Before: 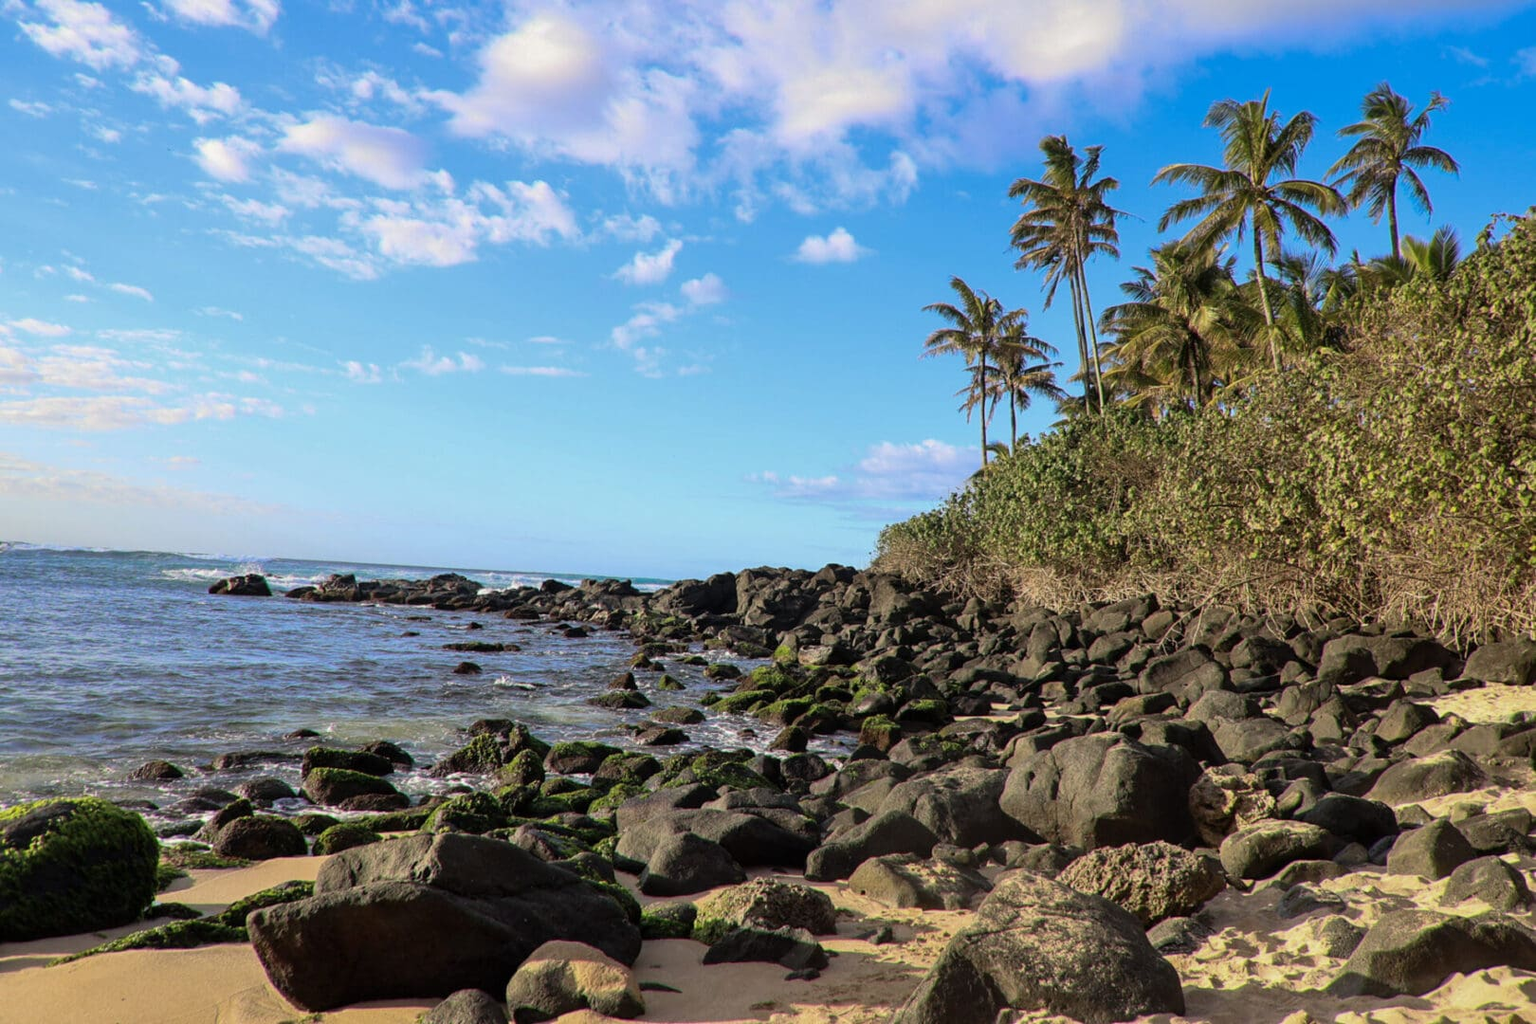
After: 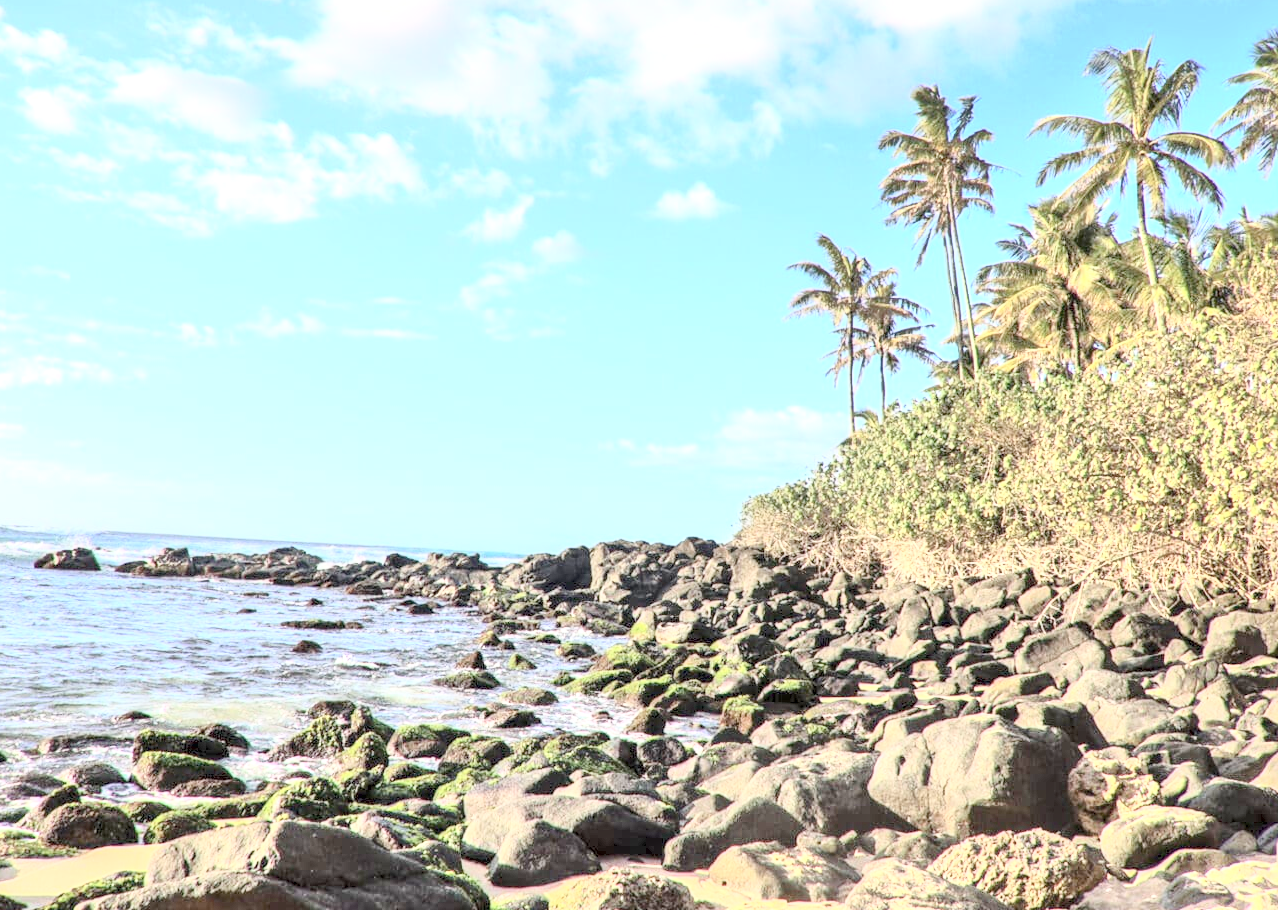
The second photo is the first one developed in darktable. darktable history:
contrast brightness saturation: contrast 0.44, brightness 0.561, saturation -0.196
exposure: black level correction 0.001, exposure 0.5 EV, compensate highlight preservation false
tone equalizer: -8 EV 1.99 EV, -7 EV 1.99 EV, -6 EV 1.98 EV, -5 EV 1.96 EV, -4 EV 1.97 EV, -3 EV 1.49 EV, -2 EV 0.974 EV, -1 EV 0.506 EV
crop: left 11.515%, top 5.381%, right 9.572%, bottom 10.317%
local contrast: on, module defaults
